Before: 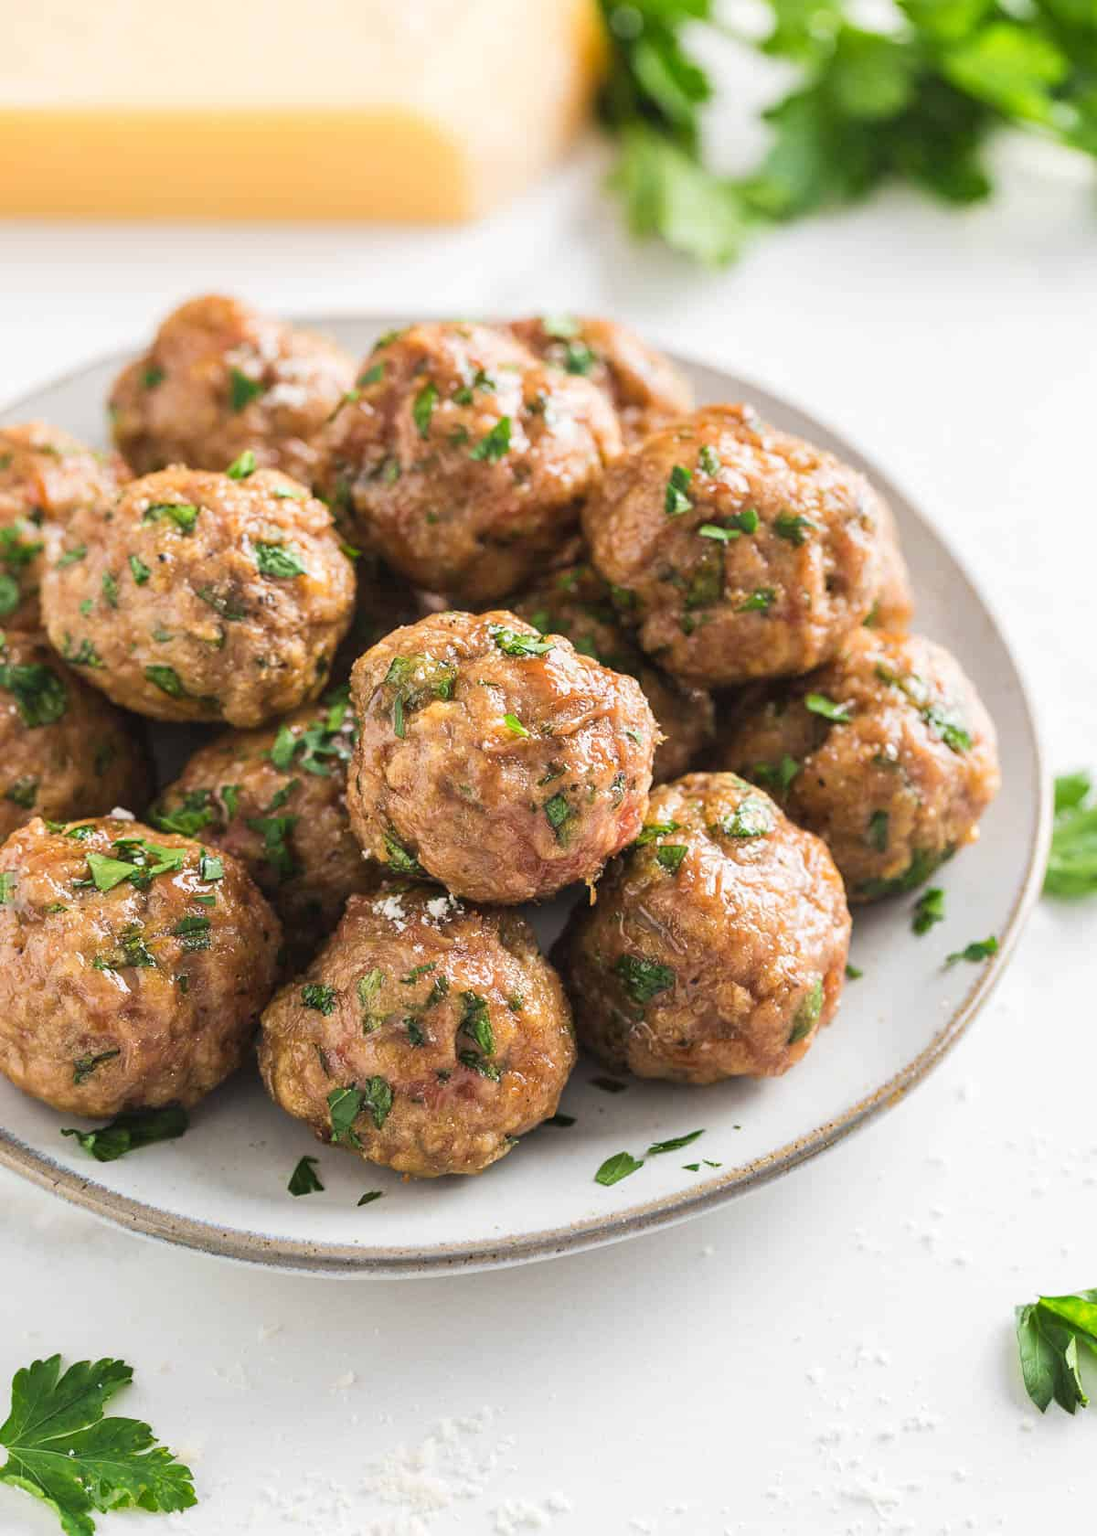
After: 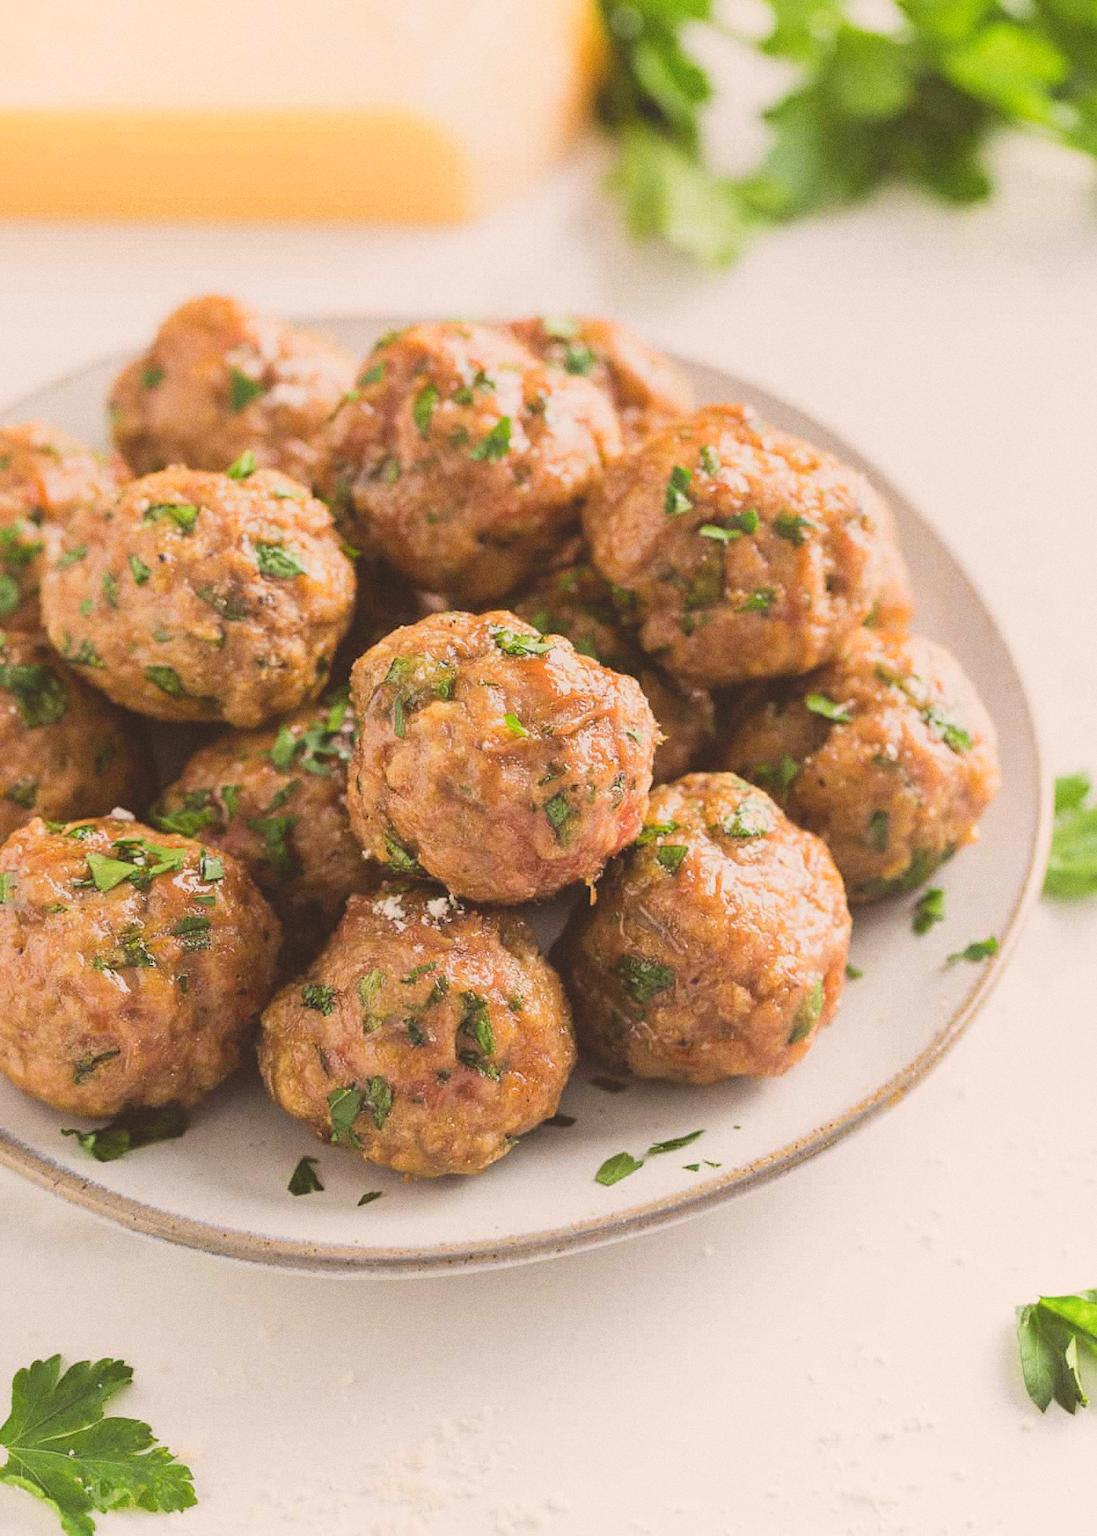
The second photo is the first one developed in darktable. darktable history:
filmic rgb: black relative exposure -12.8 EV, white relative exposure 2.8 EV, threshold 3 EV, target black luminance 0%, hardness 8.54, latitude 70.41%, contrast 1.133, shadows ↔ highlights balance -0.395%, color science v4 (2020), enable highlight reconstruction true
color correction: highlights a* 6.27, highlights b* 8.19, shadows a* 5.94, shadows b* 7.23, saturation 0.9
grain: coarseness 0.09 ISO
color balance rgb: global vibrance 10%
local contrast: detail 69%
